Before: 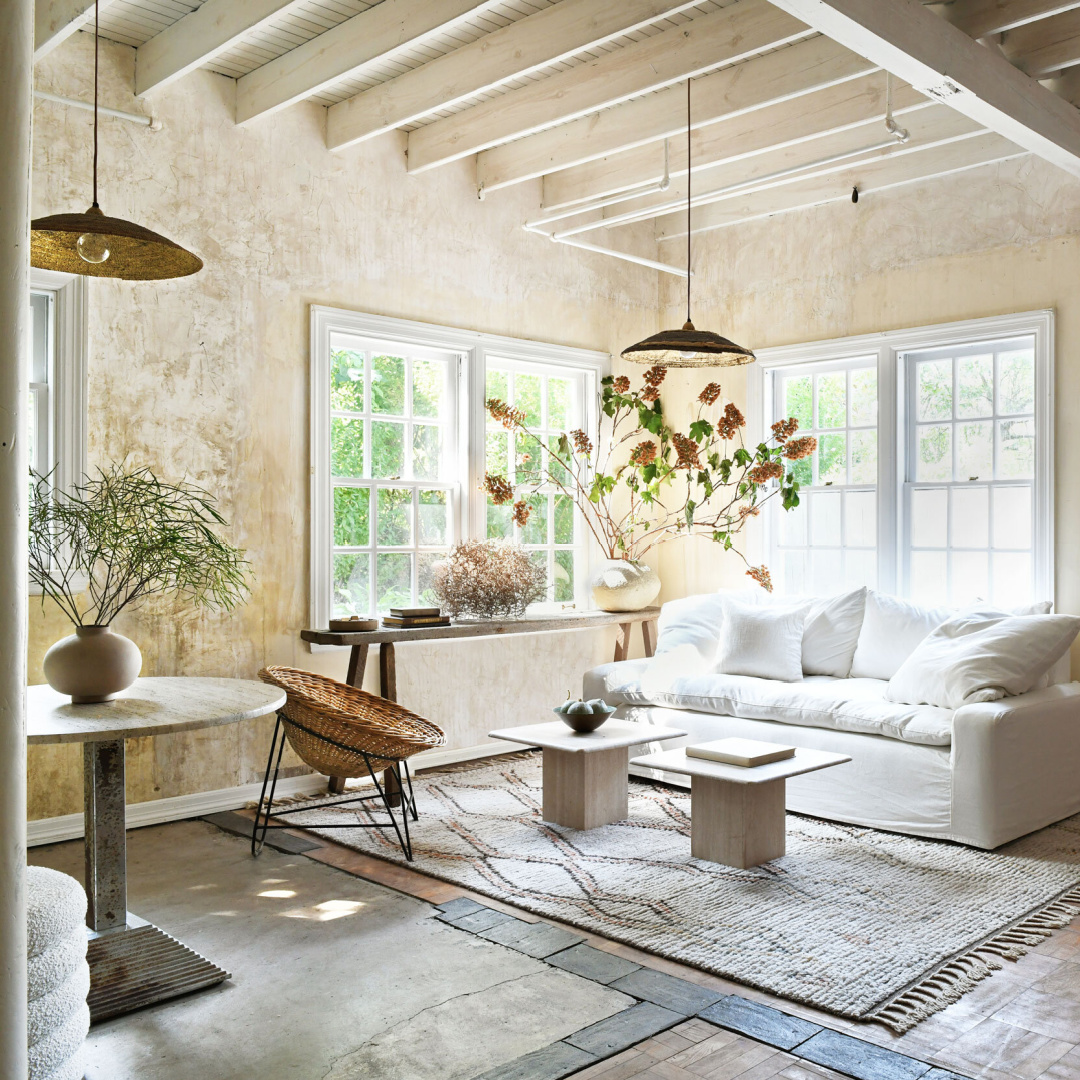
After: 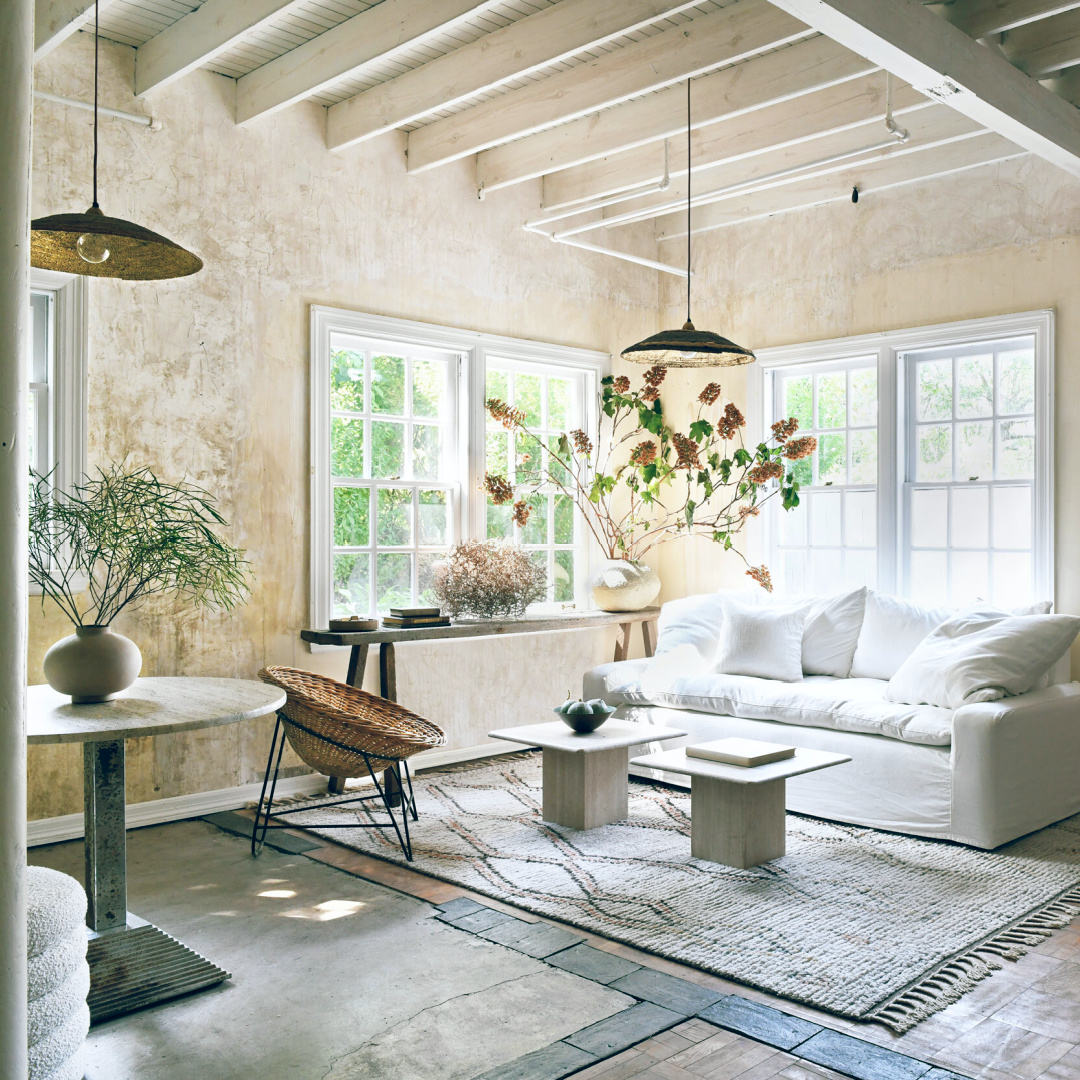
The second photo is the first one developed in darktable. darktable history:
color balance rgb: shadows lift › chroma 11.649%, shadows lift › hue 133.22°, global offset › chroma 0.25%, global offset › hue 256.1°, perceptual saturation grading › global saturation 0.267%
